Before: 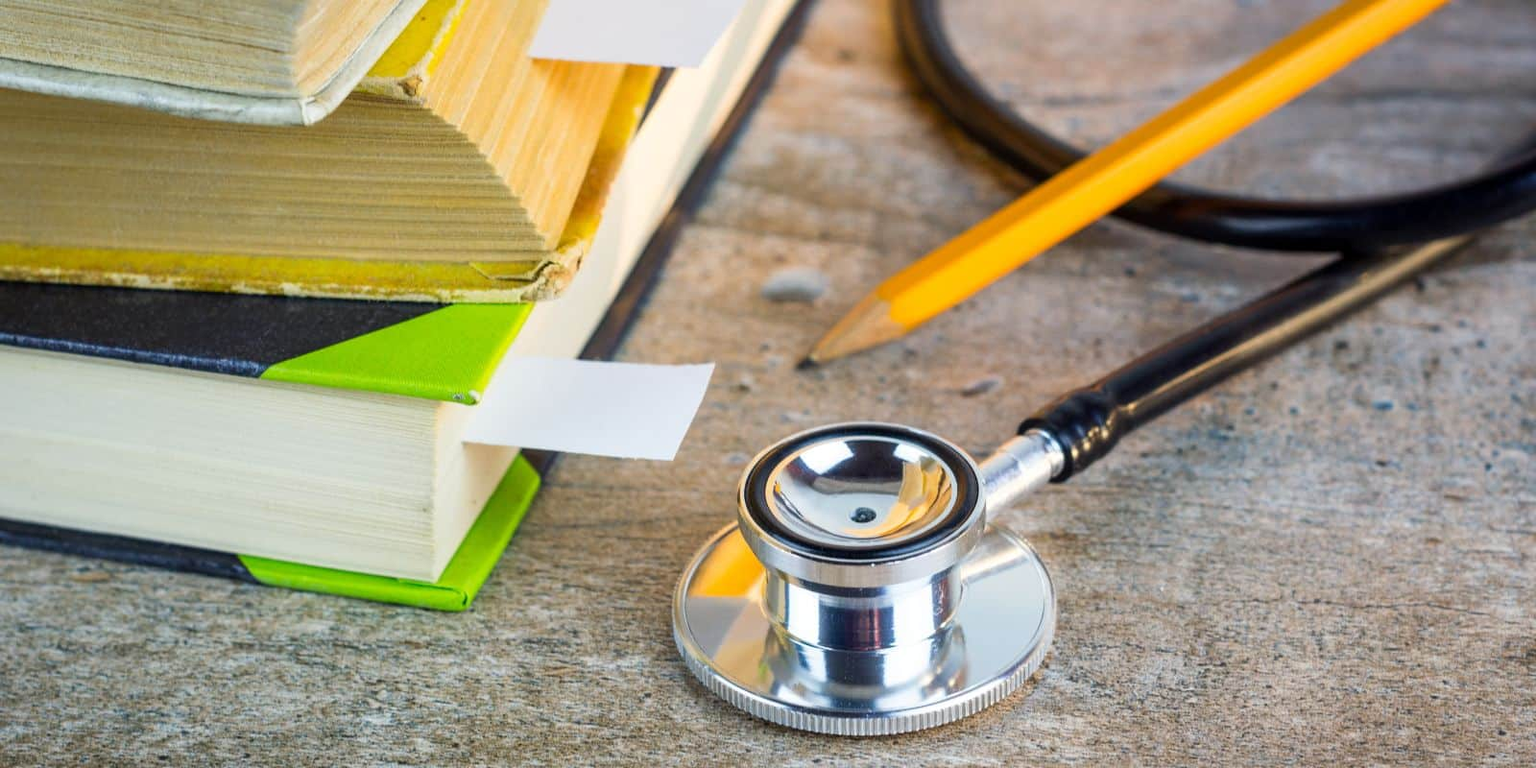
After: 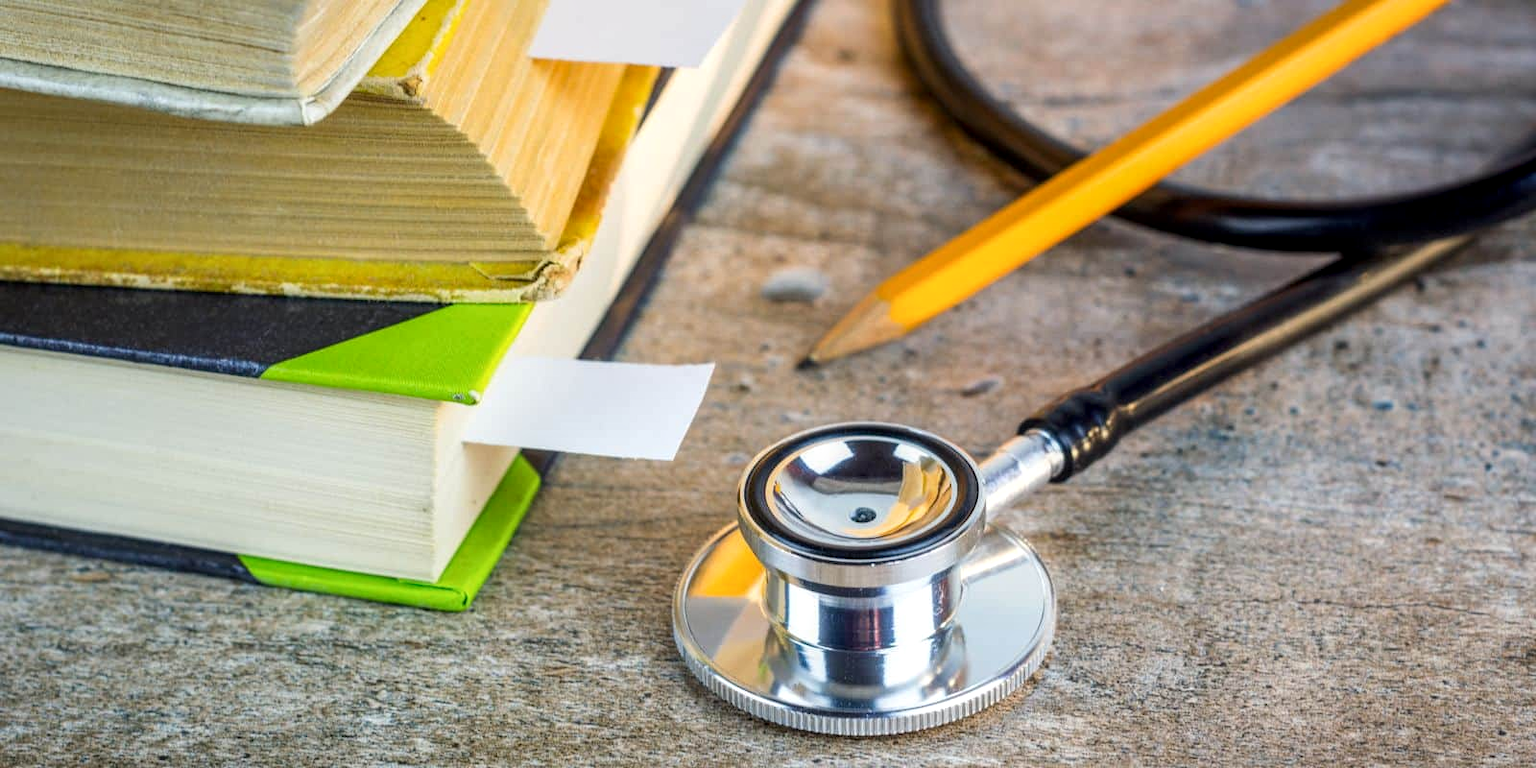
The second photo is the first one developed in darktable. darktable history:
local contrast: on, module defaults
color balance: on, module defaults
